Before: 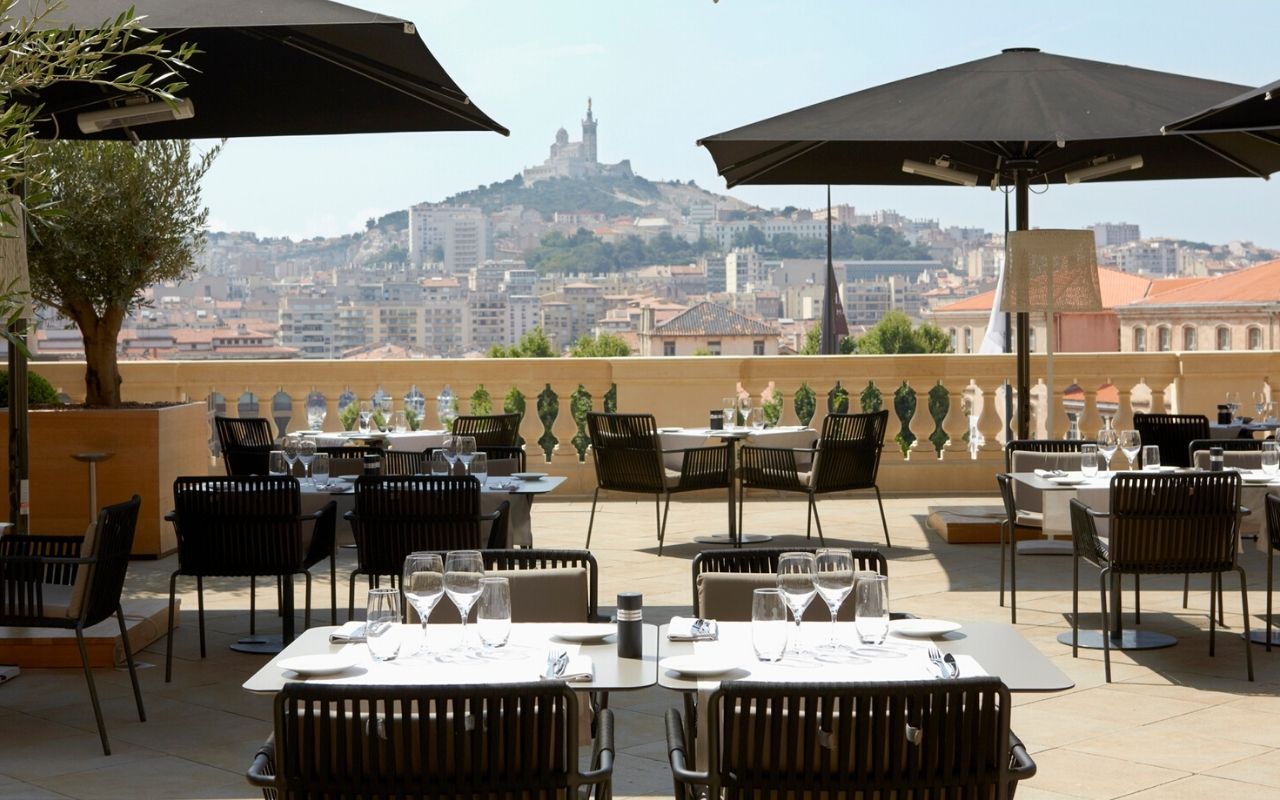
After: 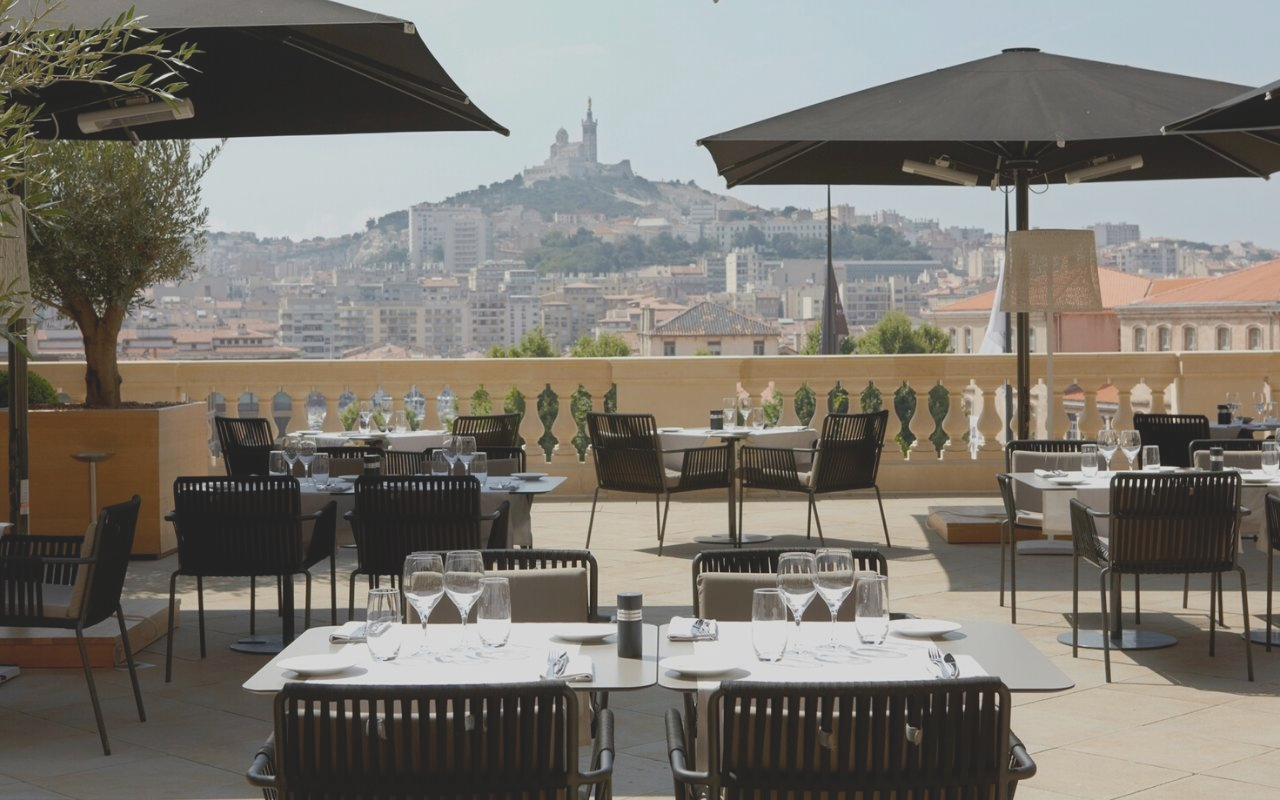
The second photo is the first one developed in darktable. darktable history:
contrast brightness saturation: contrast -0.26, saturation -0.43
color balance: output saturation 120%
